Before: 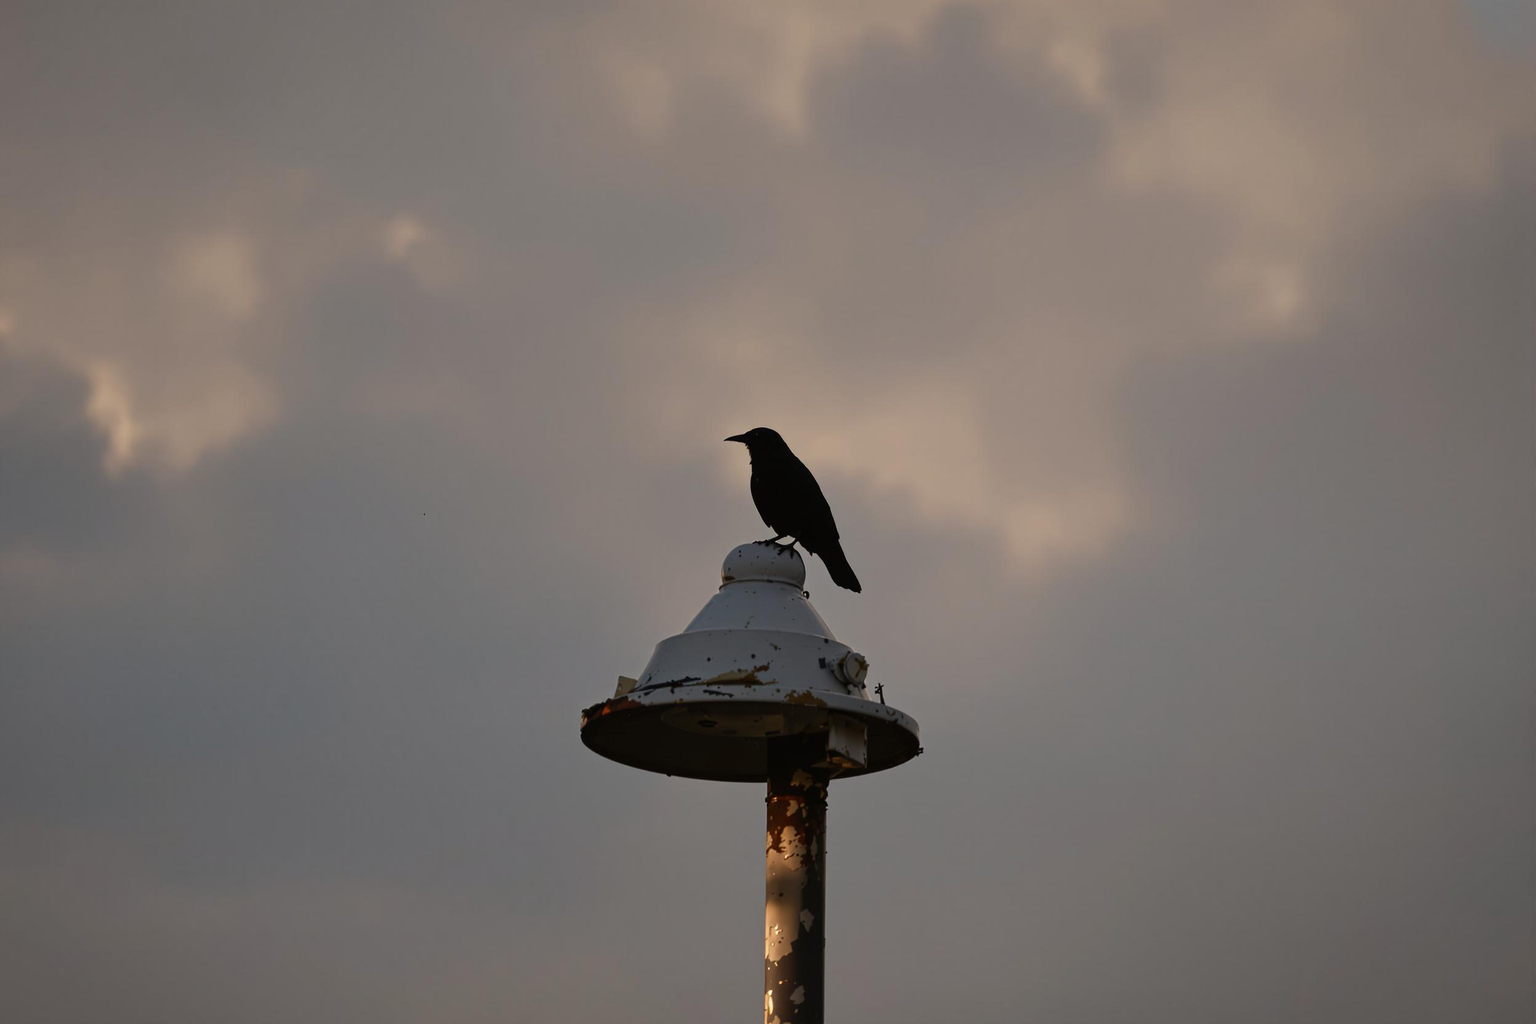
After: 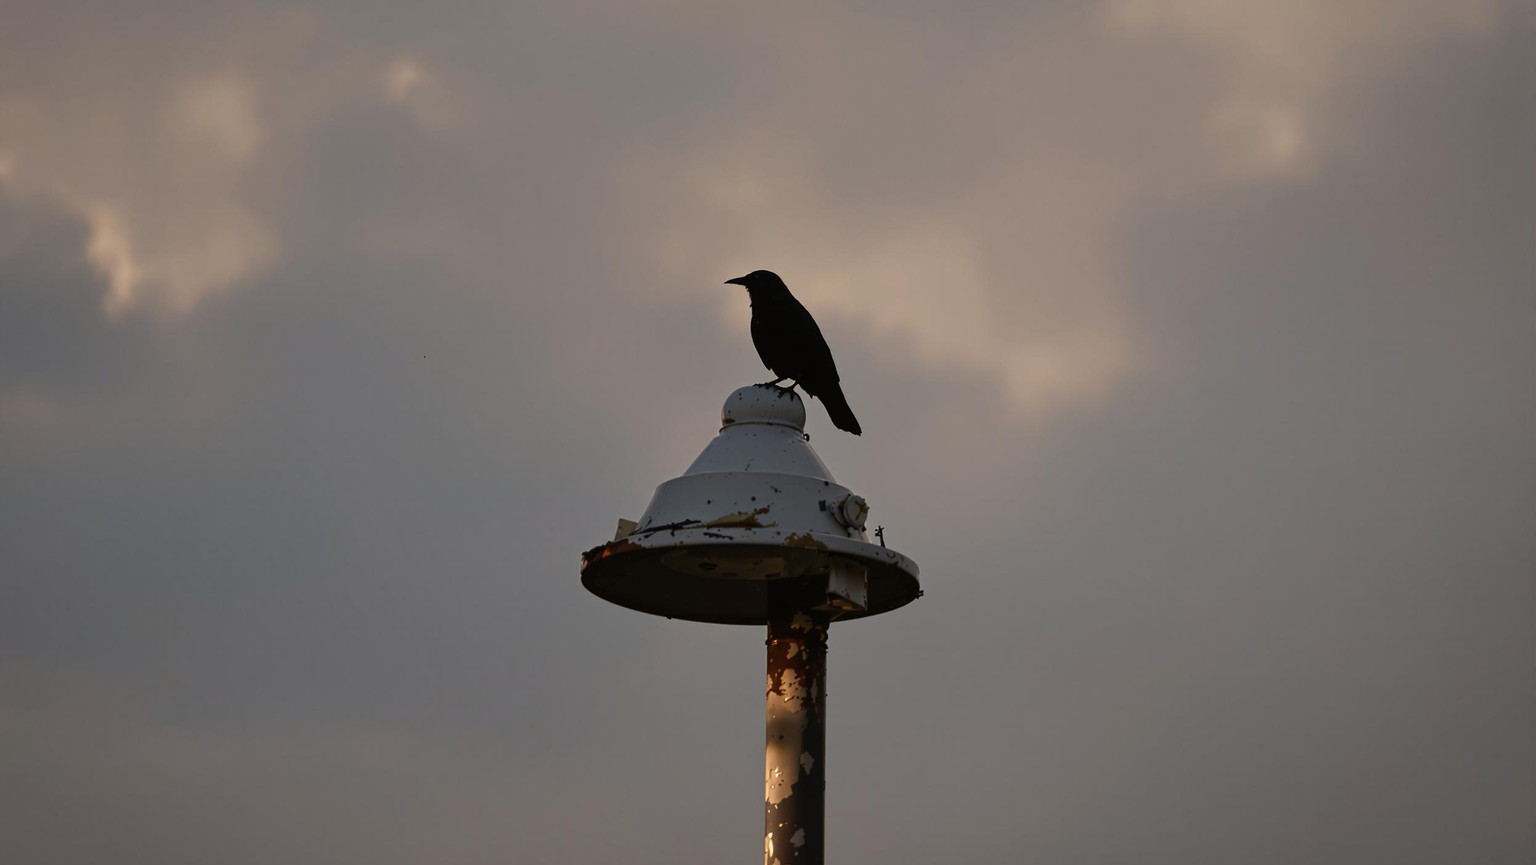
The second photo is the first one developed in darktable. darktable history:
crop and rotate: top 15.4%
